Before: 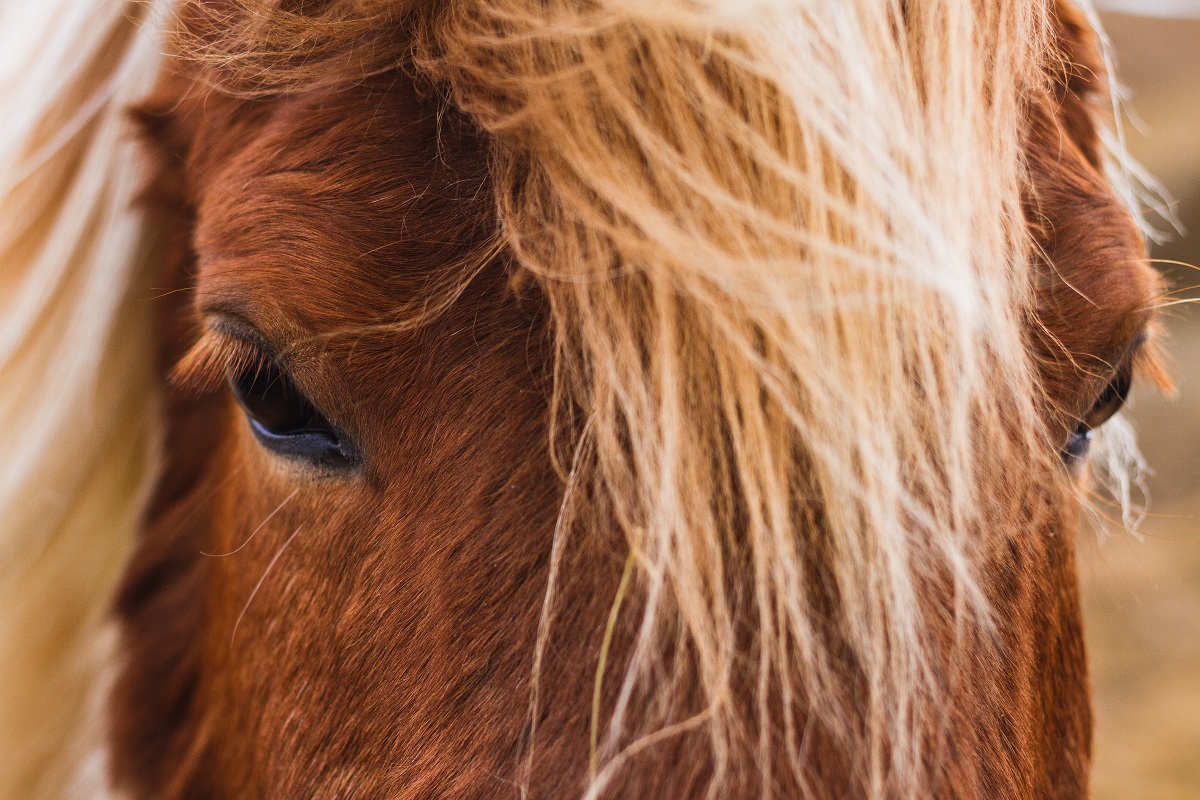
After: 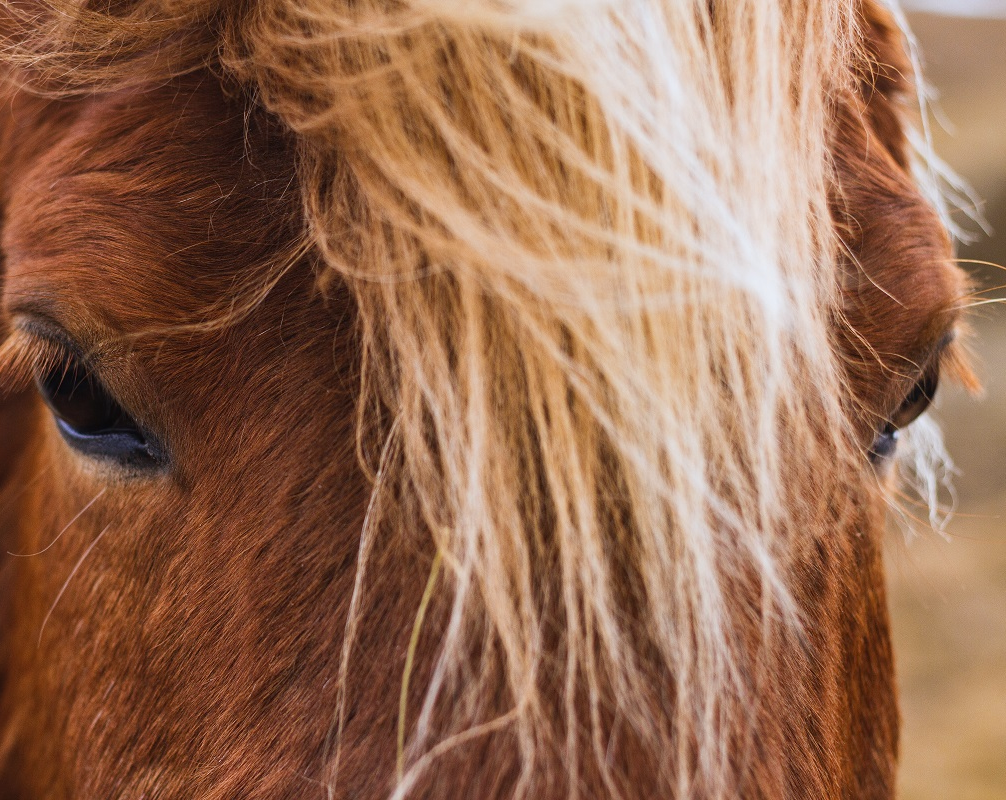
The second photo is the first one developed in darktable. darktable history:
crop: left 16.145%
white balance: red 0.967, blue 1.049
